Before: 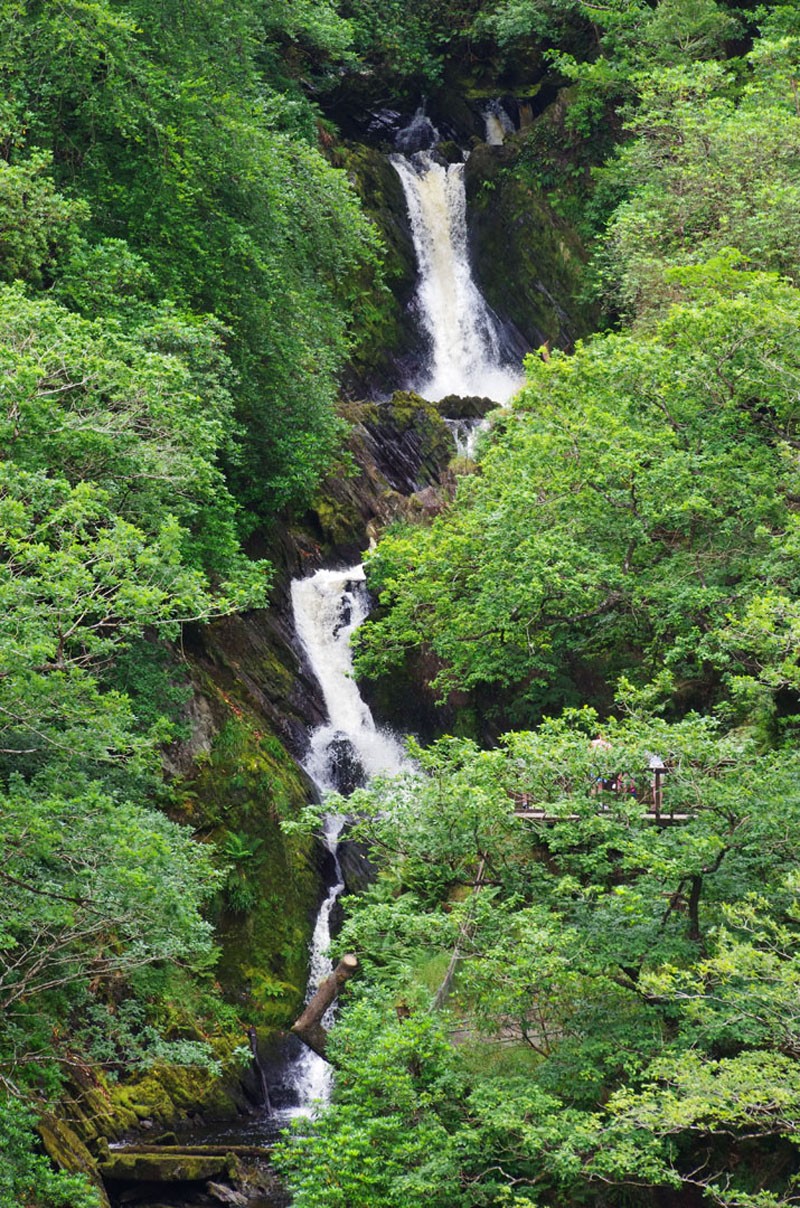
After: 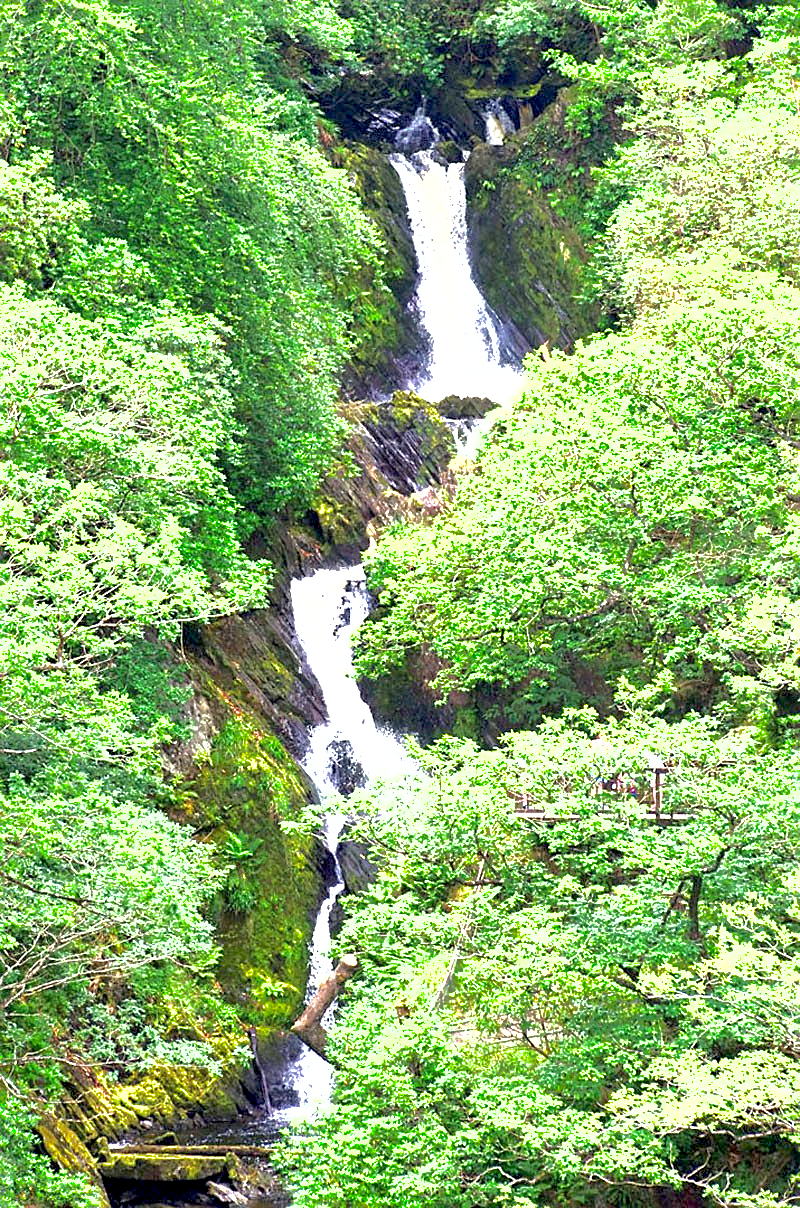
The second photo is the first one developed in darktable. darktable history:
shadows and highlights: shadows 40, highlights -60
exposure: black level correction 0.005, exposure 2.084 EV, compensate highlight preservation false
sharpen: on, module defaults
